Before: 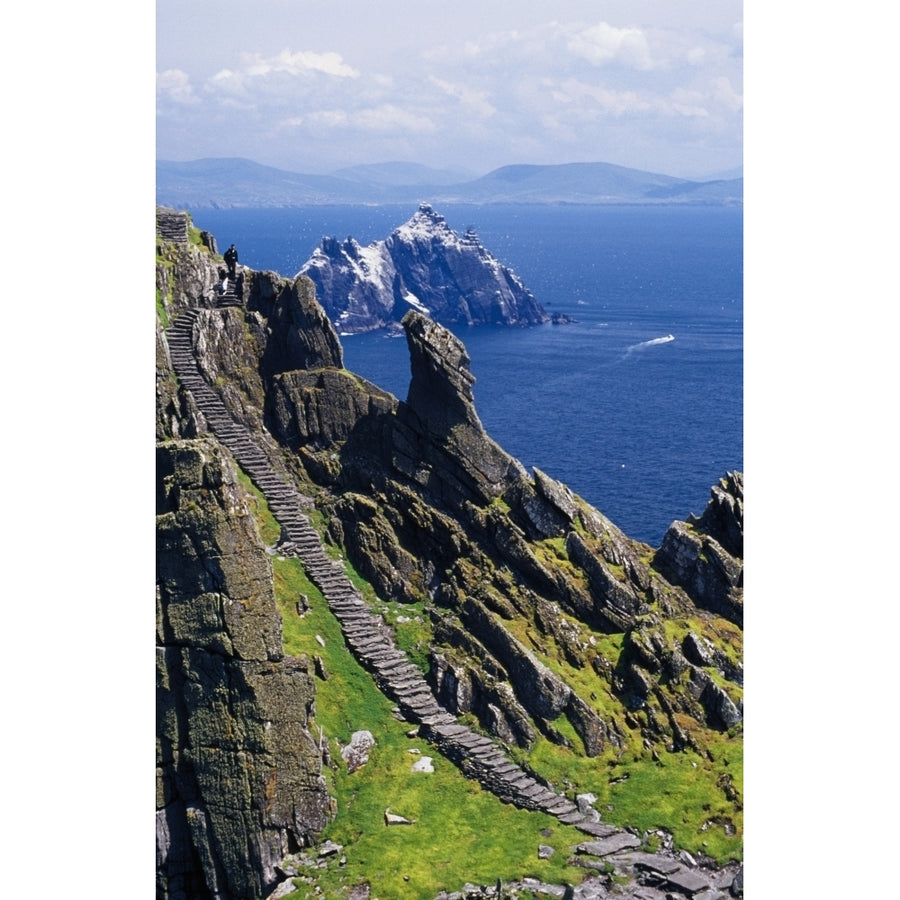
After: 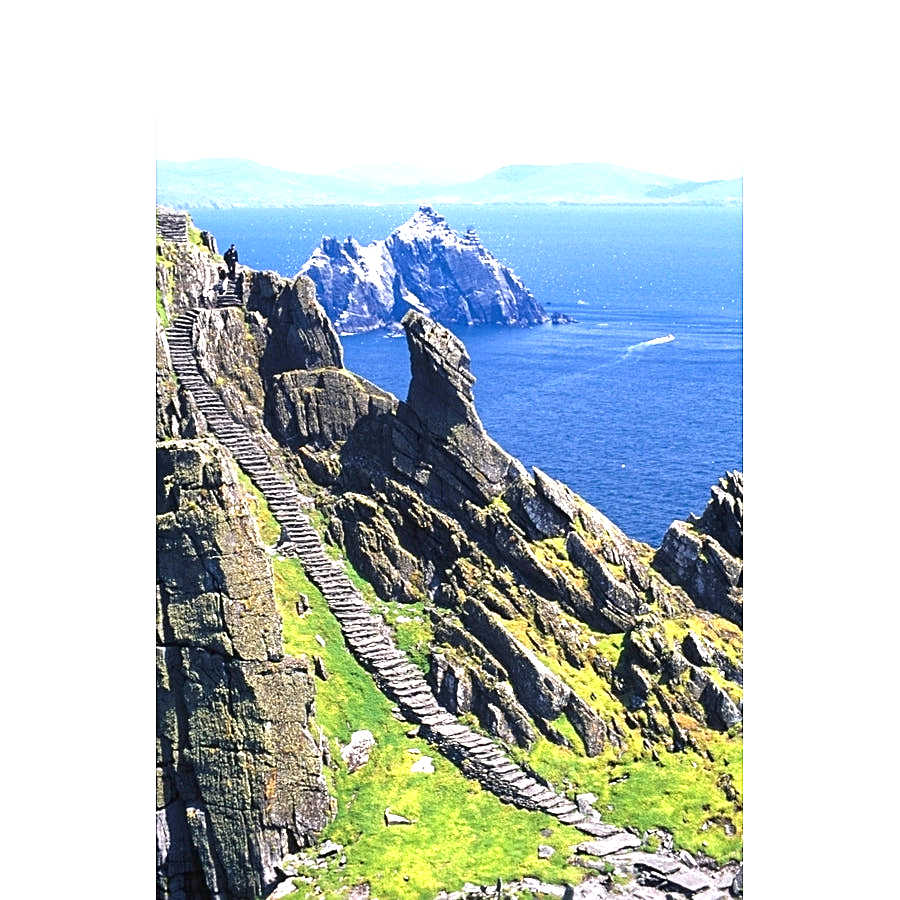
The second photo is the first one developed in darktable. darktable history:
exposure: black level correction 0, exposure 1.508 EV, compensate highlight preservation false
sharpen: on, module defaults
